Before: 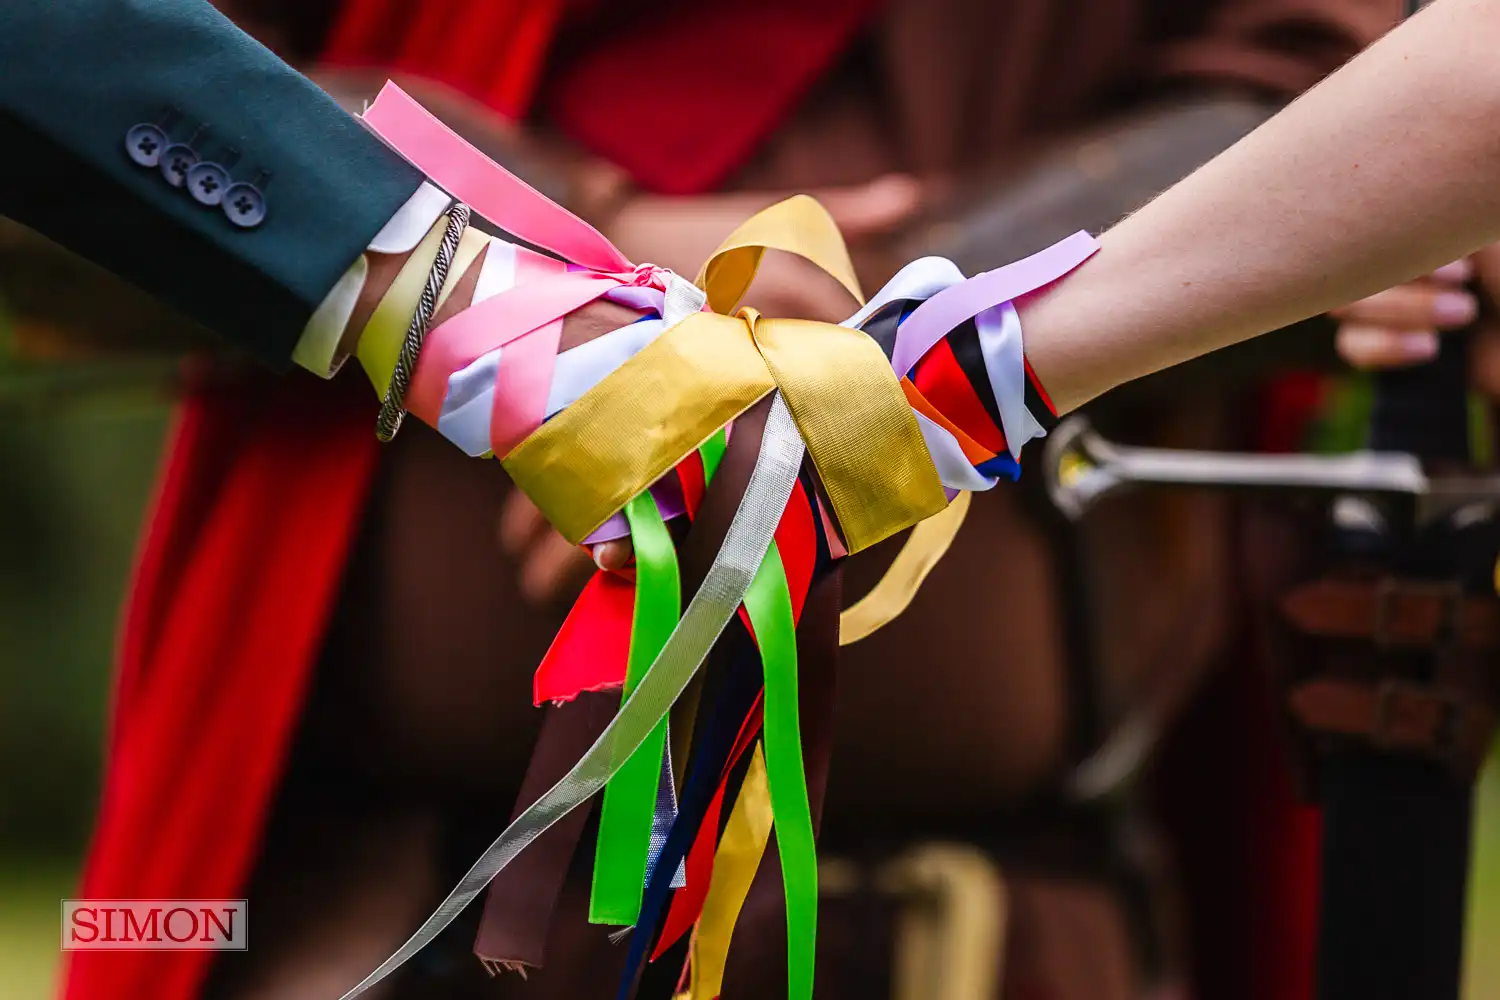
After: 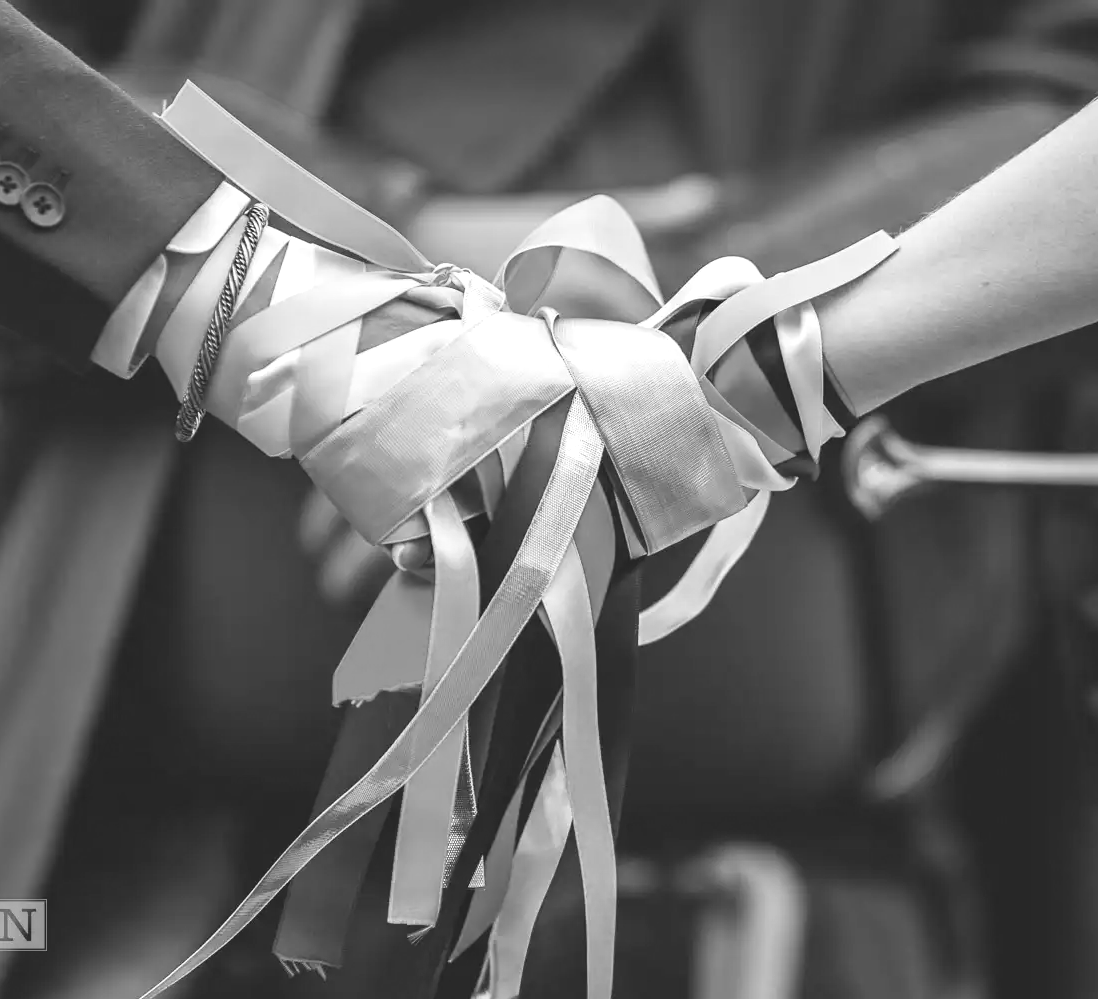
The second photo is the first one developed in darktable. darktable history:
exposure: black level correction 0, exposure 0.95 EV, compensate exposure bias true, compensate highlight preservation false
color correction: highlights a* 21.16, highlights b* 19.61
crop: left 13.443%, right 13.31%
white balance: red 0.967, blue 1.119, emerald 0.756
monochrome: on, module defaults
contrast brightness saturation: contrast -0.26, saturation -0.43
